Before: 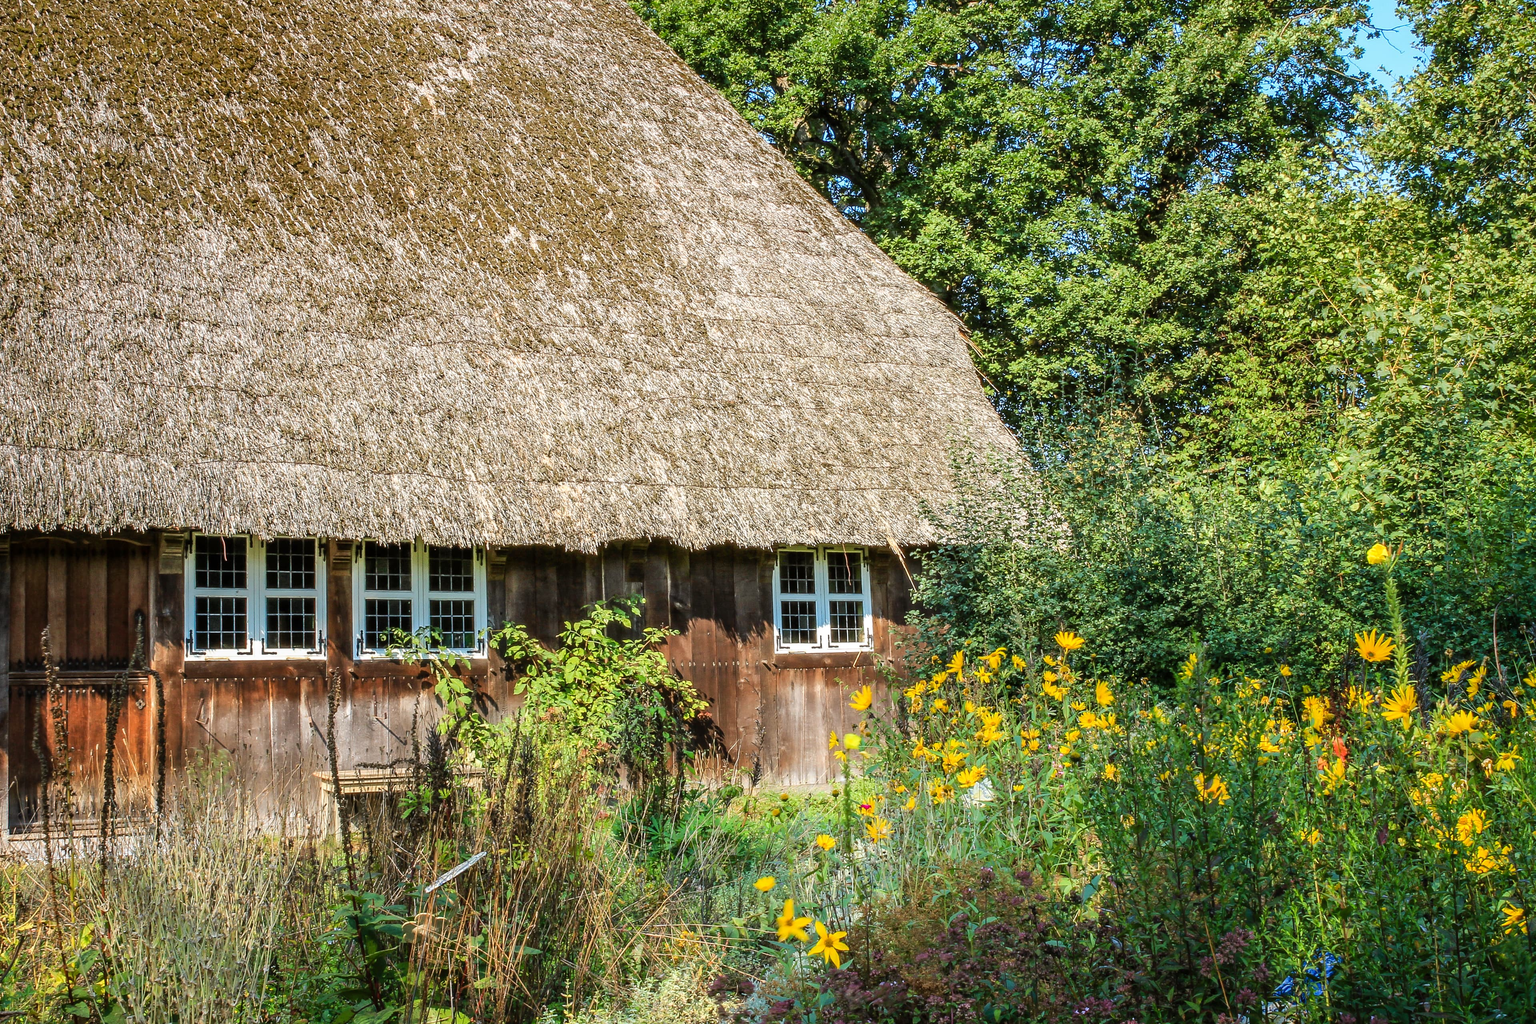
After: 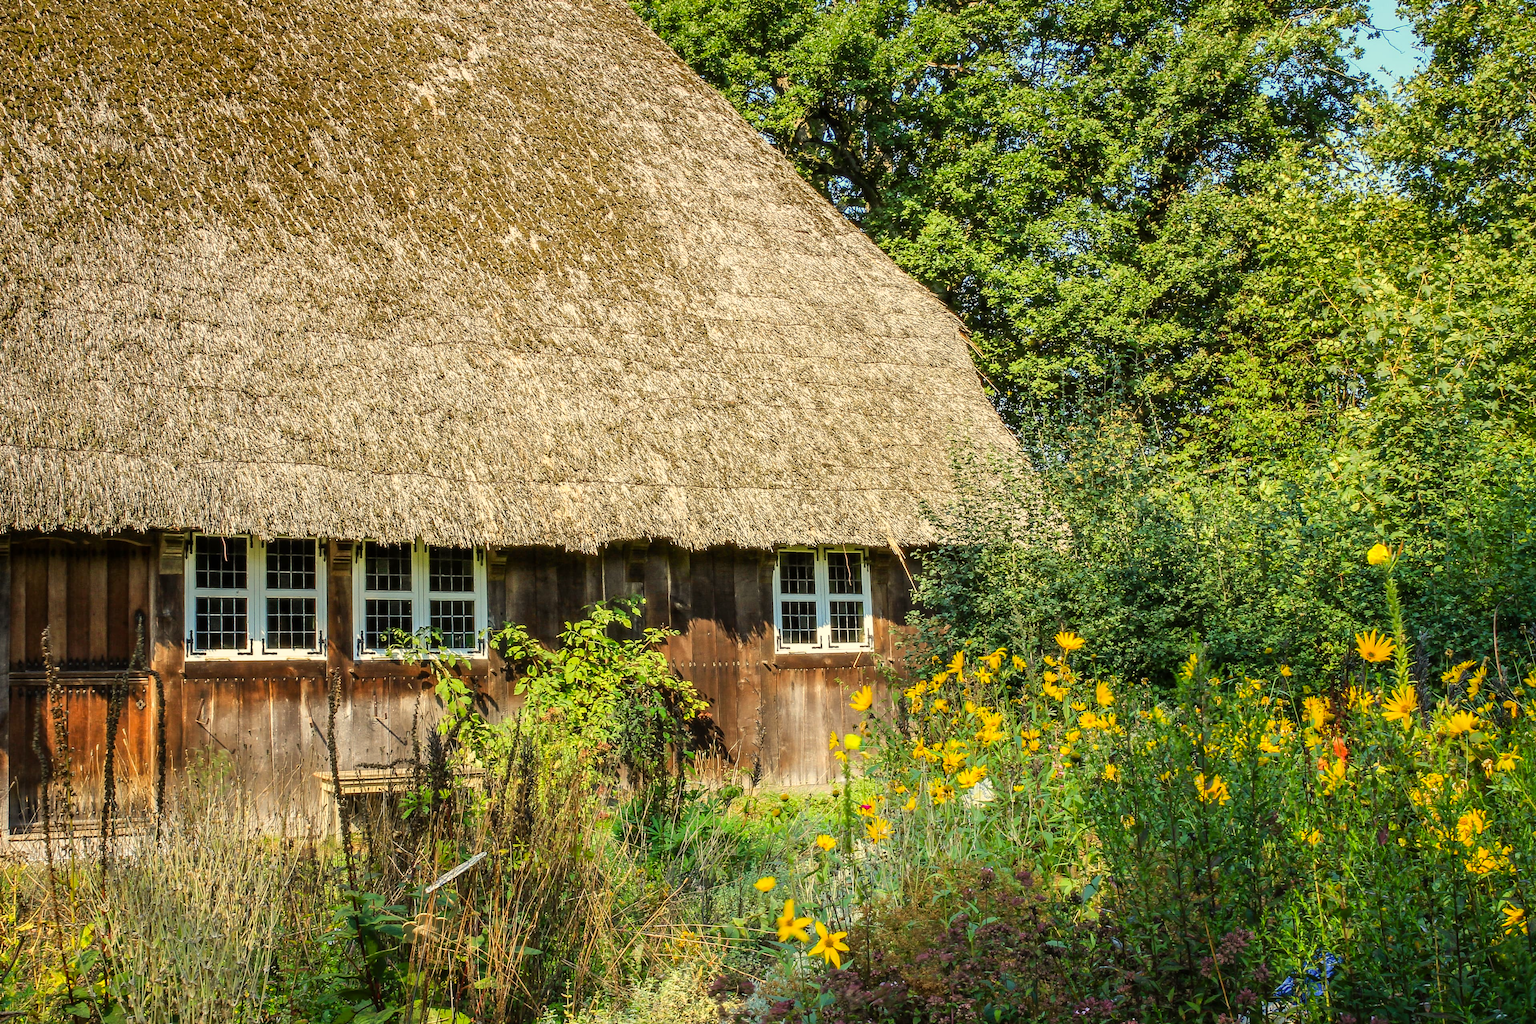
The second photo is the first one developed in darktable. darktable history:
color correction: highlights a* 1.31, highlights b* 17.24
exposure: compensate exposure bias true, compensate highlight preservation false
